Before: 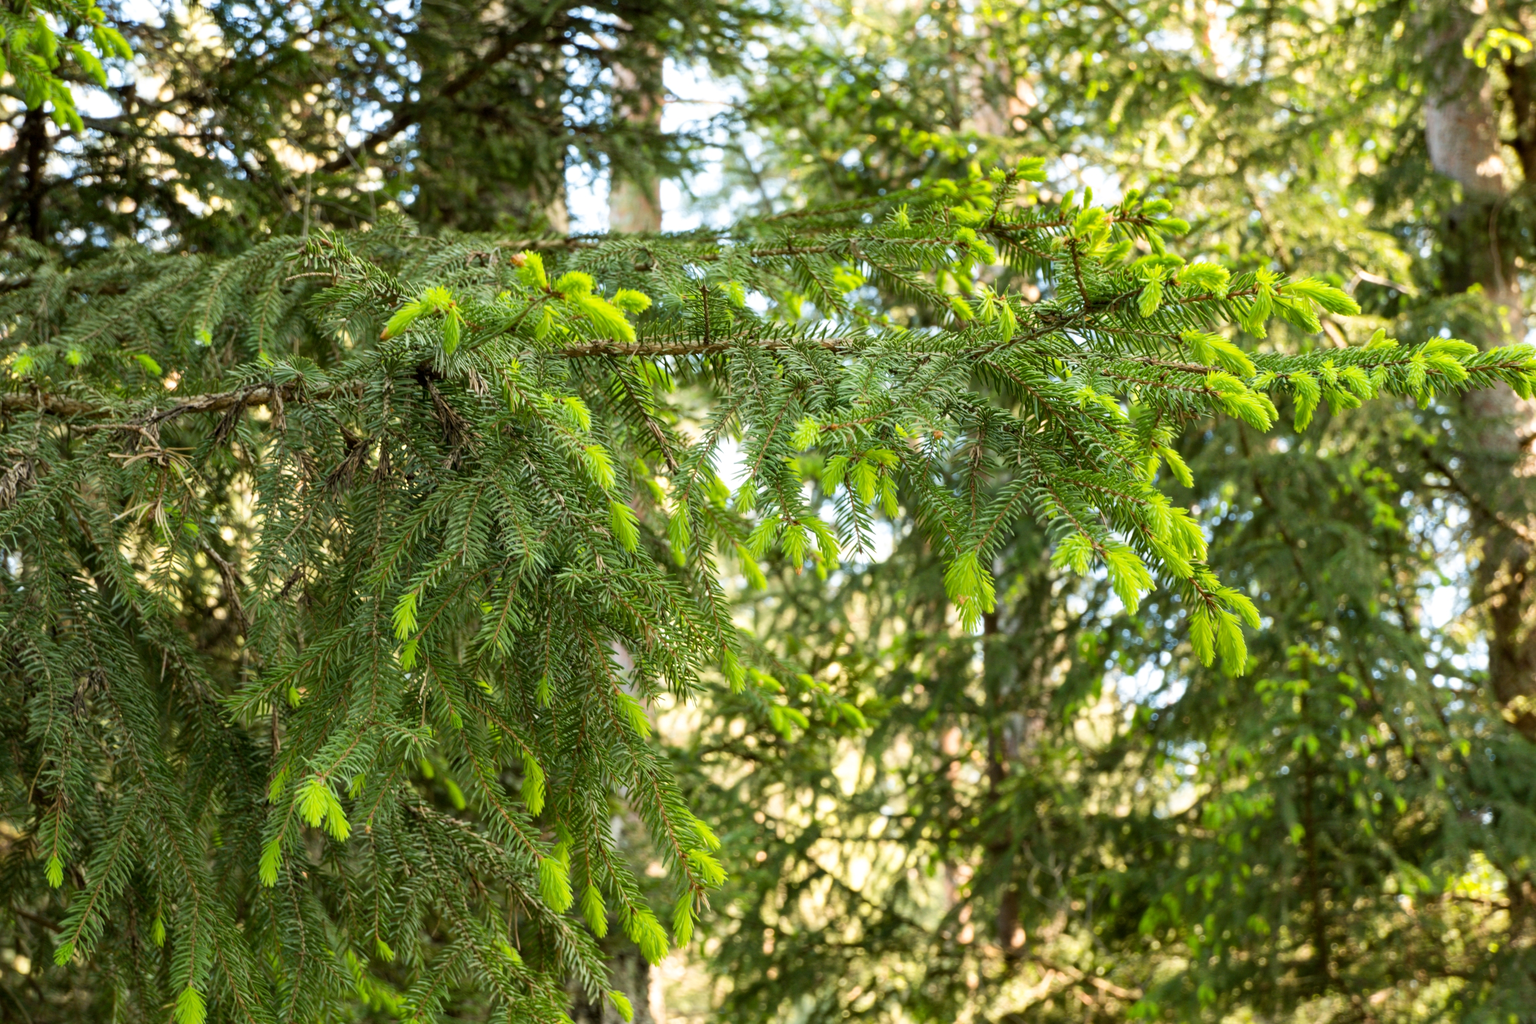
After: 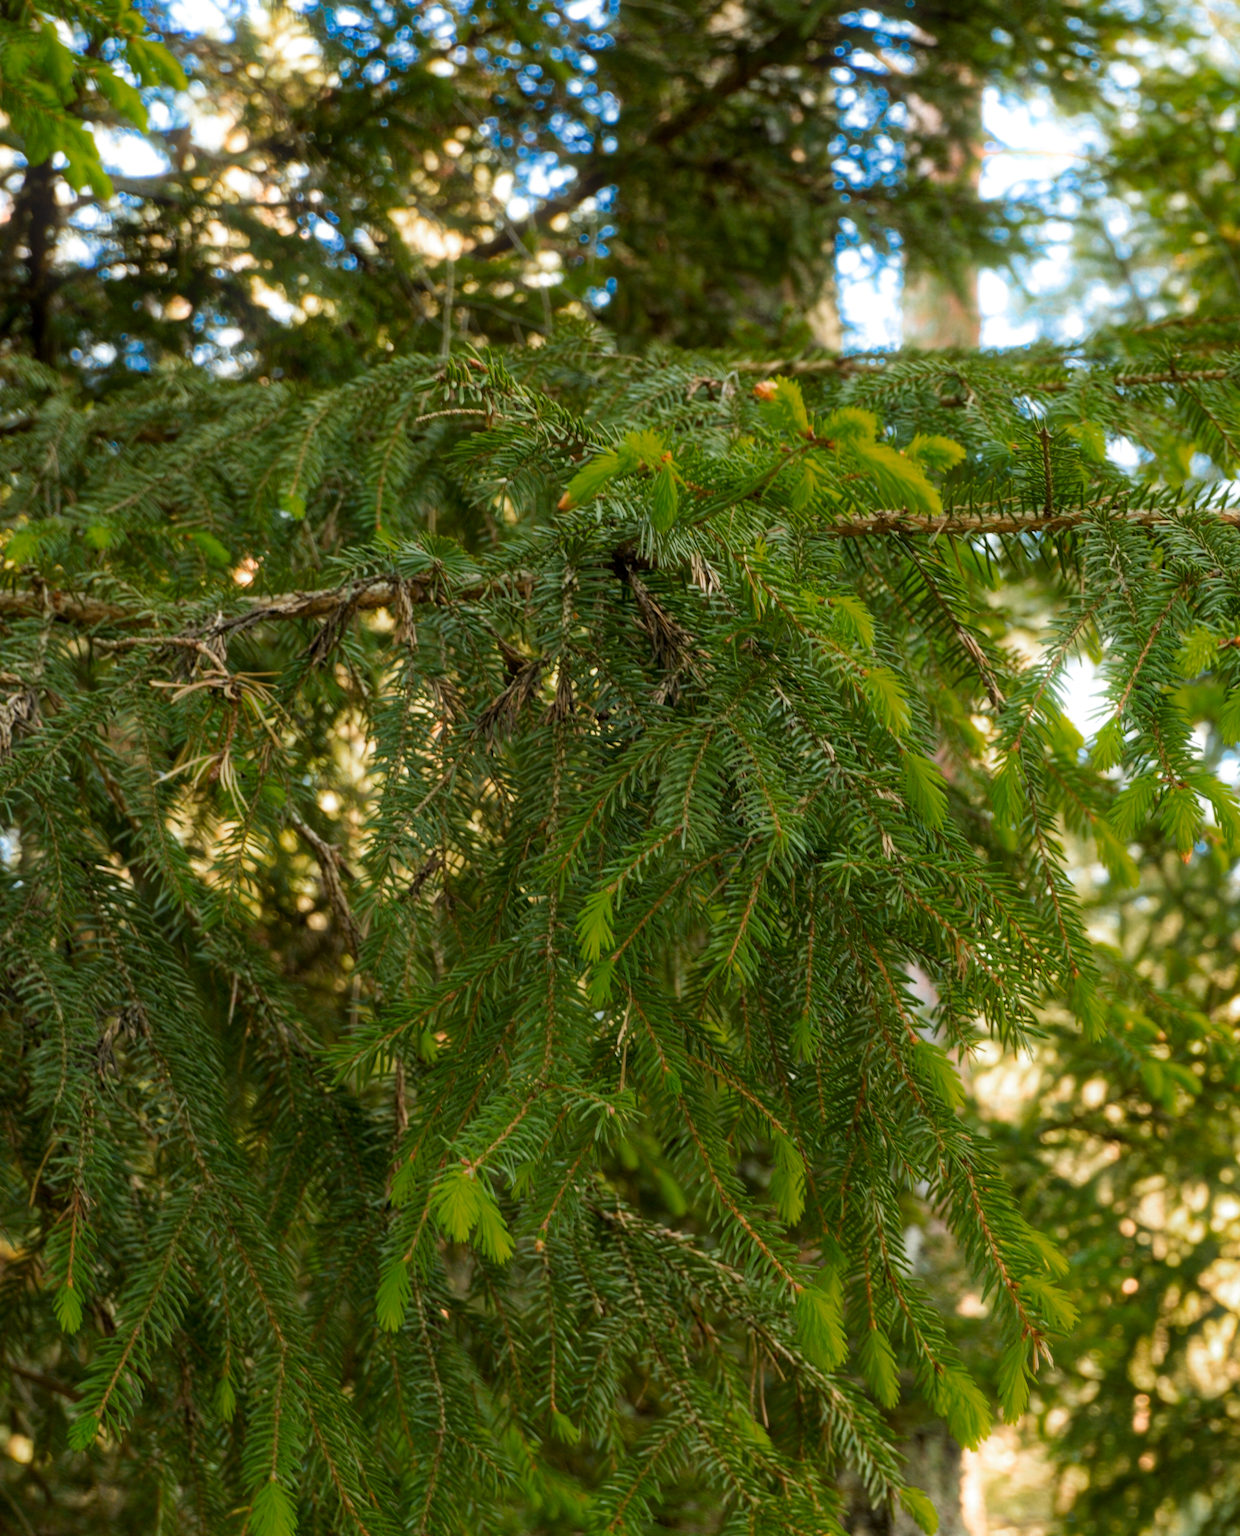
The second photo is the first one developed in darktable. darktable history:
color zones: curves: ch0 [(0, 0.553) (0.123, 0.58) (0.23, 0.419) (0.468, 0.155) (0.605, 0.132) (0.723, 0.063) (0.833, 0.172) (0.921, 0.468)]; ch1 [(0.025, 0.645) (0.229, 0.584) (0.326, 0.551) (0.537, 0.446) (0.599, 0.911) (0.708, 1) (0.805, 0.944)]; ch2 [(0.086, 0.468) (0.254, 0.464) (0.638, 0.564) (0.702, 0.592) (0.768, 0.564)]
crop: left 0.587%, right 45.588%, bottom 0.086%
bloom: size 5%, threshold 95%, strength 15%
